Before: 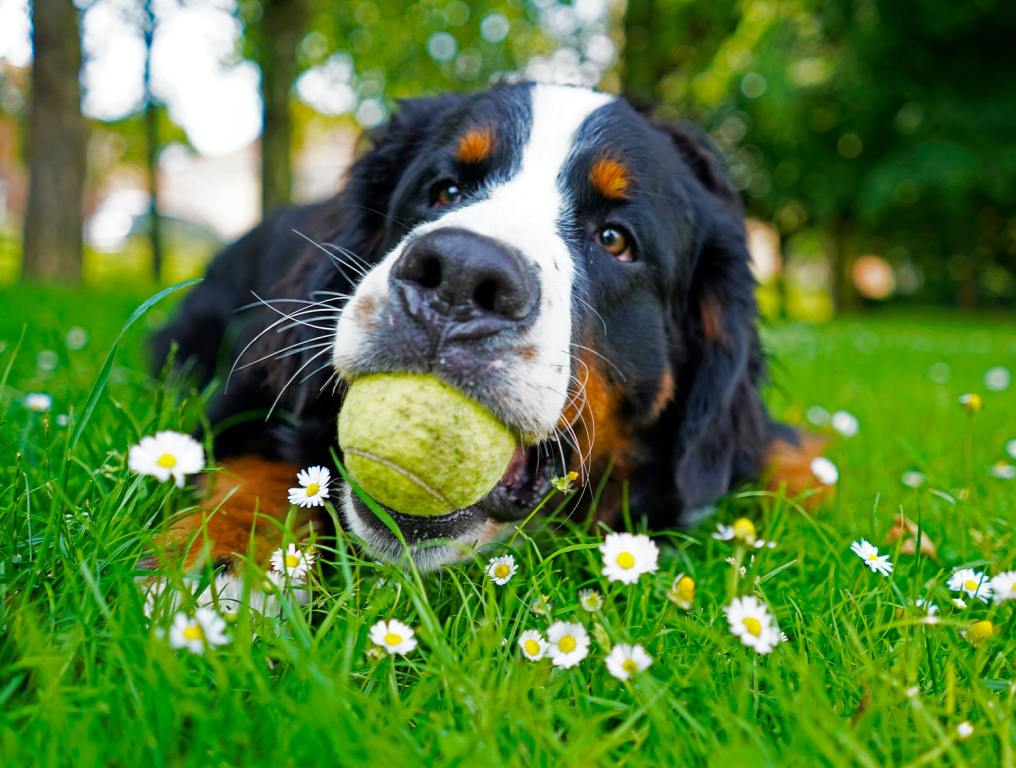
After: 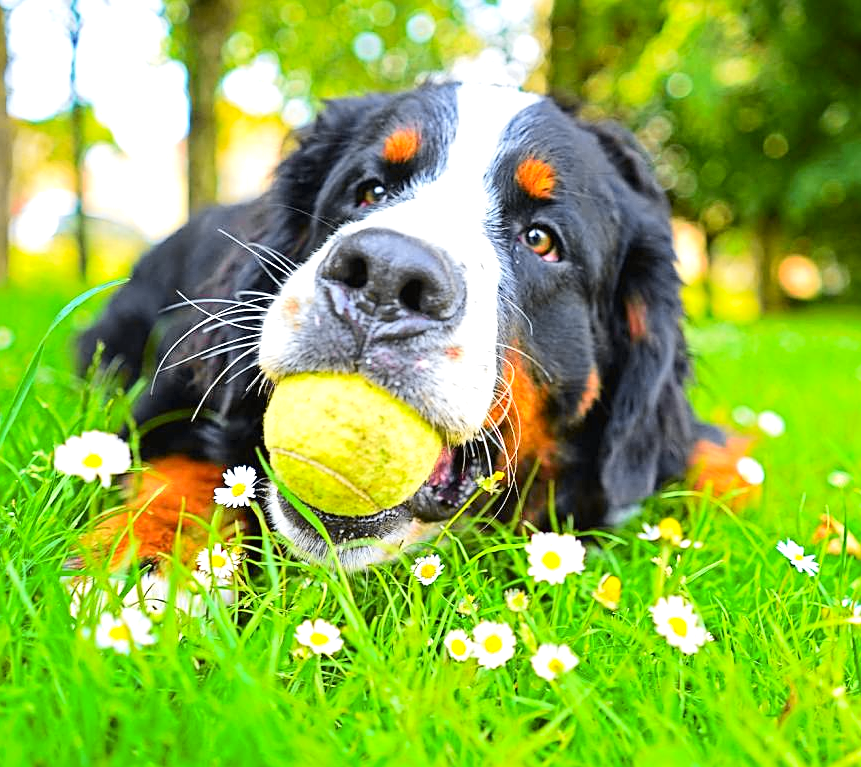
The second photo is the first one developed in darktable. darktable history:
crop: left 7.323%, right 7.841%
tone curve: curves: ch0 [(0, 0.017) (0.239, 0.277) (0.508, 0.593) (0.826, 0.855) (1, 0.945)]; ch1 [(0, 0) (0.401, 0.42) (0.442, 0.47) (0.492, 0.498) (0.511, 0.504) (0.555, 0.586) (0.681, 0.739) (1, 1)]; ch2 [(0, 0) (0.411, 0.433) (0.5, 0.504) (0.545, 0.574) (1, 1)], color space Lab, independent channels, preserve colors none
sharpen: on, module defaults
exposure: black level correction 0, exposure 1.199 EV, compensate highlight preservation false
